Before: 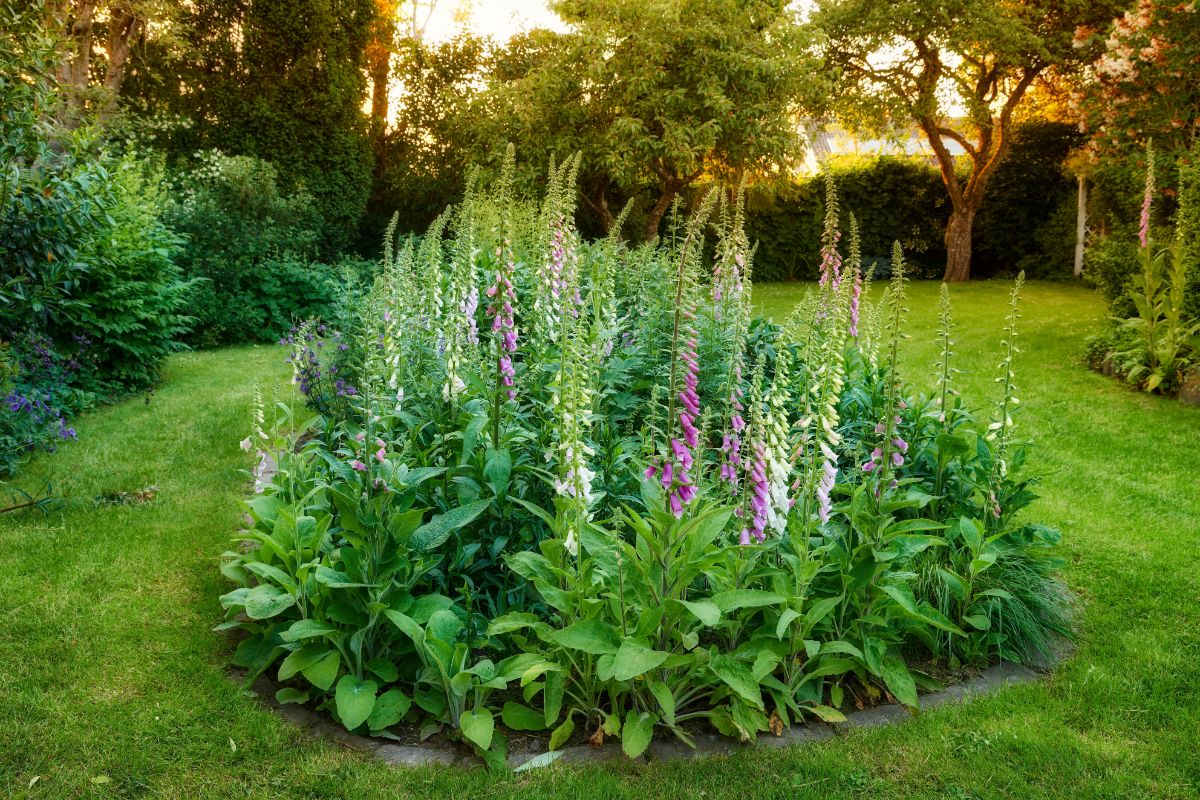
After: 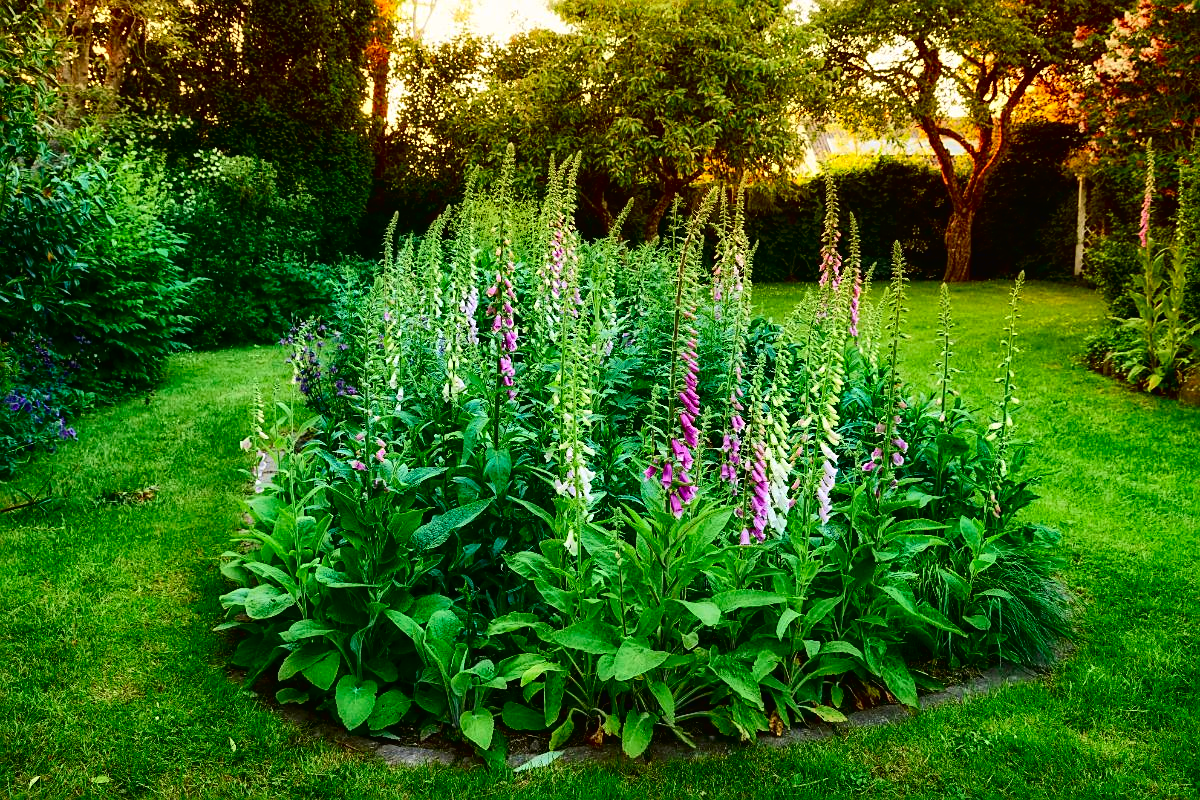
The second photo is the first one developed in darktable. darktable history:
tone curve: curves: ch0 [(0, 0.013) (0.054, 0.018) (0.205, 0.191) (0.289, 0.292) (0.39, 0.424) (0.493, 0.551) (0.666, 0.743) (0.795, 0.841) (1, 0.998)]; ch1 [(0, 0) (0.385, 0.343) (0.439, 0.415) (0.494, 0.495) (0.501, 0.501) (0.51, 0.509) (0.548, 0.554) (0.586, 0.614) (0.66, 0.706) (0.783, 0.804) (1, 1)]; ch2 [(0, 0) (0.304, 0.31) (0.403, 0.399) (0.441, 0.428) (0.47, 0.469) (0.498, 0.496) (0.524, 0.538) (0.566, 0.579) (0.633, 0.665) (0.7, 0.711) (1, 1)], color space Lab, independent channels, preserve colors none
sharpen: amount 0.533
contrast brightness saturation: contrast 0.118, brightness -0.121, saturation 0.203
